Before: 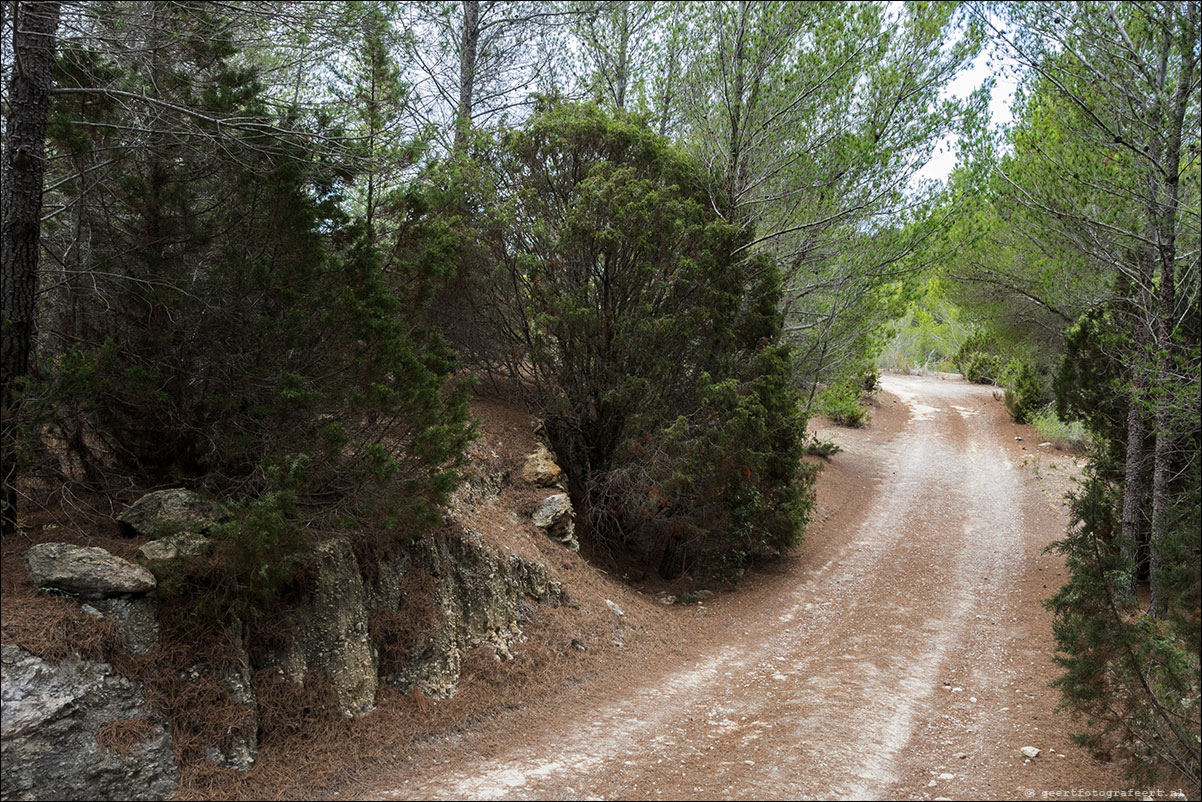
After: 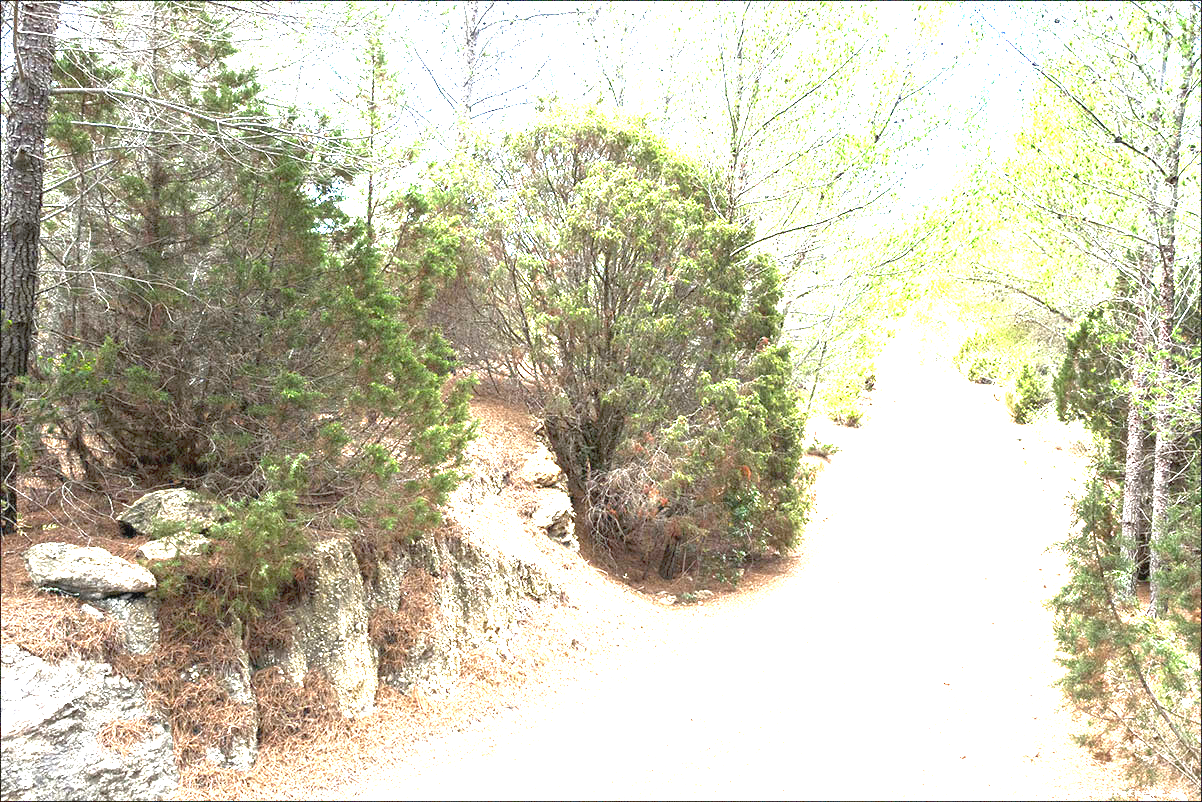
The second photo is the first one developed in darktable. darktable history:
tone equalizer: -8 EV 0.25 EV, -7 EV 0.417 EV, -6 EV 0.417 EV, -5 EV 0.25 EV, -3 EV -0.25 EV, -2 EV -0.417 EV, -1 EV -0.417 EV, +0 EV -0.25 EV, edges refinement/feathering 500, mask exposure compensation -1.57 EV, preserve details guided filter
exposure: black level correction 0, exposure 4 EV, compensate exposure bias true, compensate highlight preservation false
